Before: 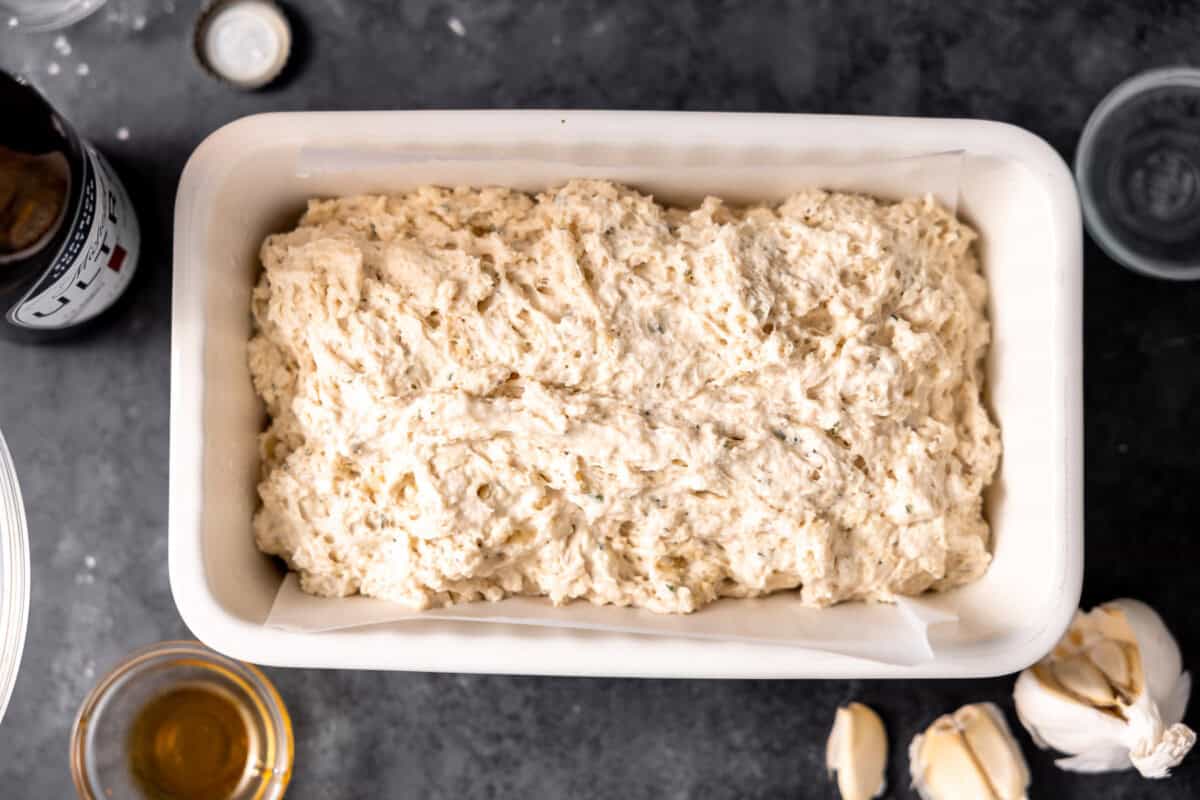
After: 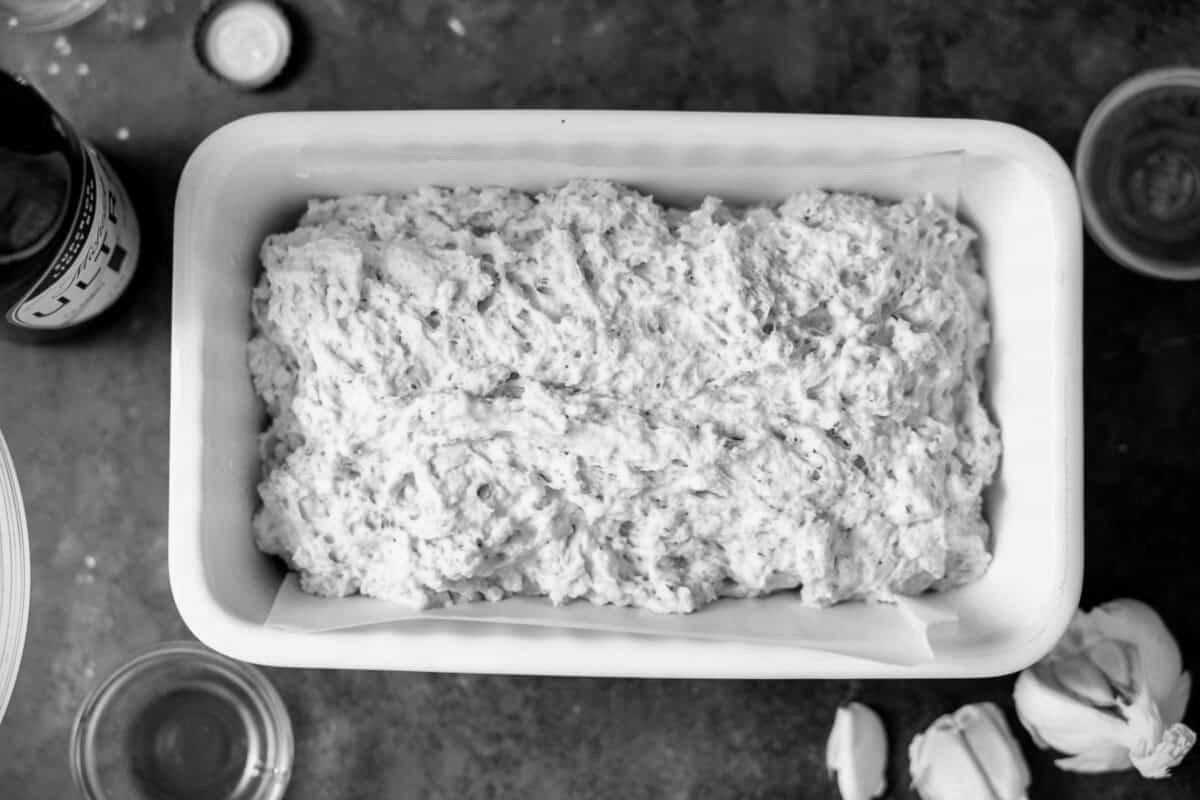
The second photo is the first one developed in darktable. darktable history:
color calibration: output gray [0.28, 0.41, 0.31, 0], gray › normalize channels true, illuminant same as pipeline (D50), adaptation XYZ, x 0.346, y 0.359, gamut compression 0
vignetting: fall-off radius 60.92%
